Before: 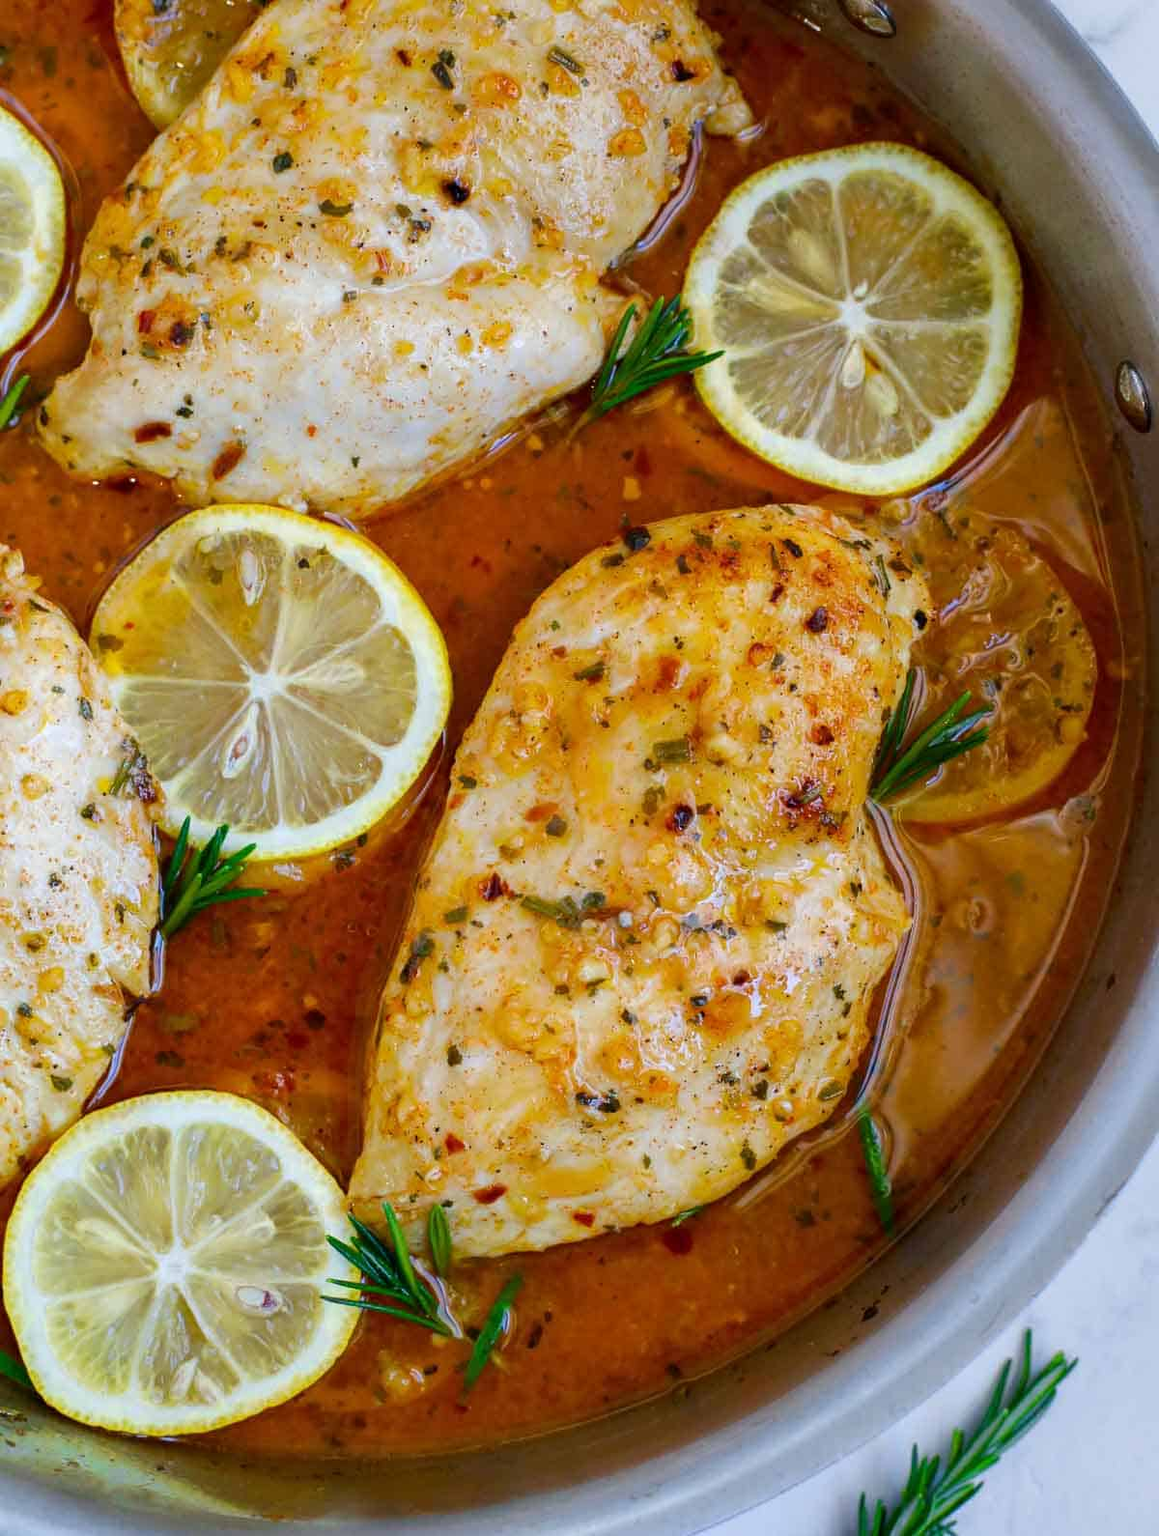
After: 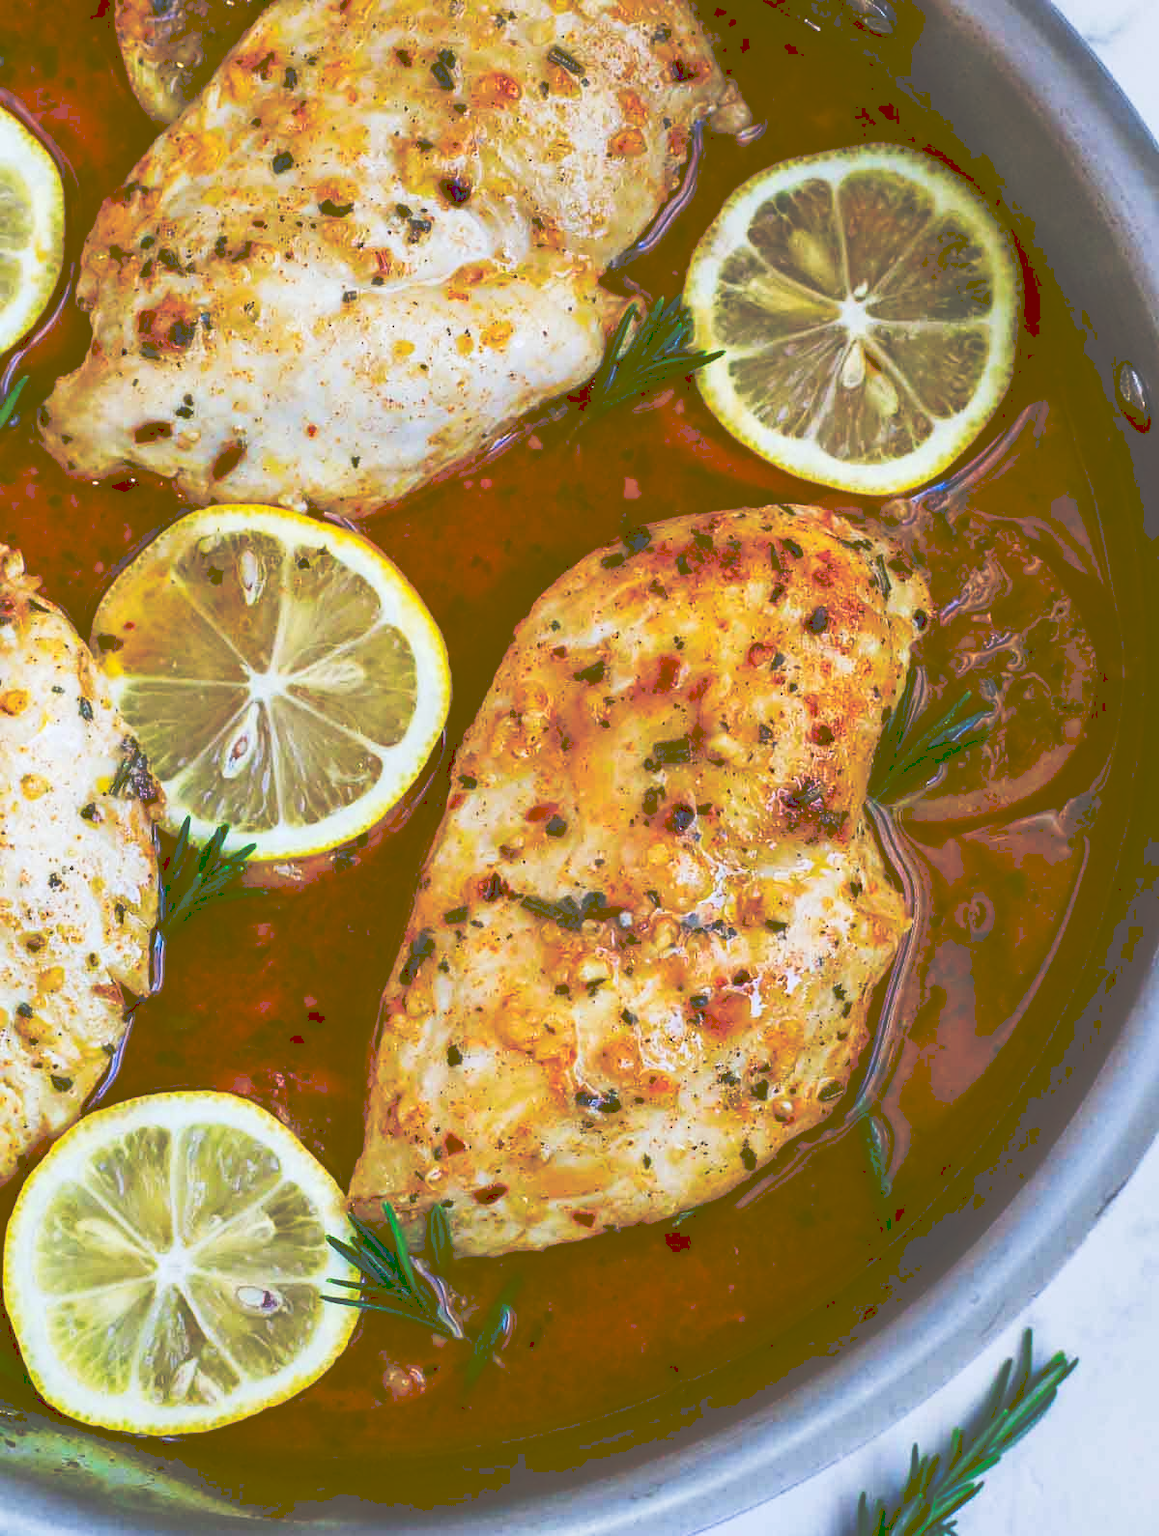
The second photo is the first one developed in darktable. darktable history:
tone curve: curves: ch0 [(0, 0) (0.003, 0.319) (0.011, 0.319) (0.025, 0.323) (0.044, 0.323) (0.069, 0.327) (0.1, 0.33) (0.136, 0.338) (0.177, 0.348) (0.224, 0.361) (0.277, 0.374) (0.335, 0.398) (0.399, 0.444) (0.468, 0.516) (0.543, 0.595) (0.623, 0.694) (0.709, 0.793) (0.801, 0.883) (0.898, 0.942) (1, 1)], preserve colors none
contrast brightness saturation: contrast 0.12, brightness -0.12, saturation 0.2
